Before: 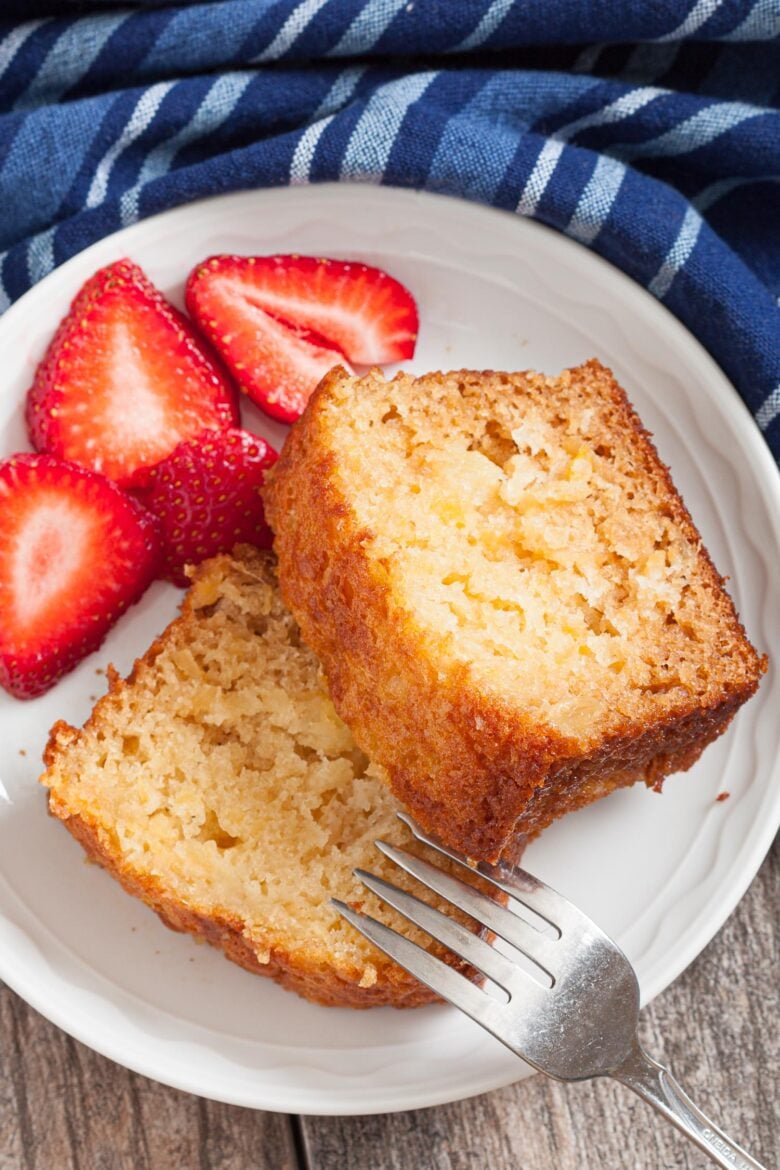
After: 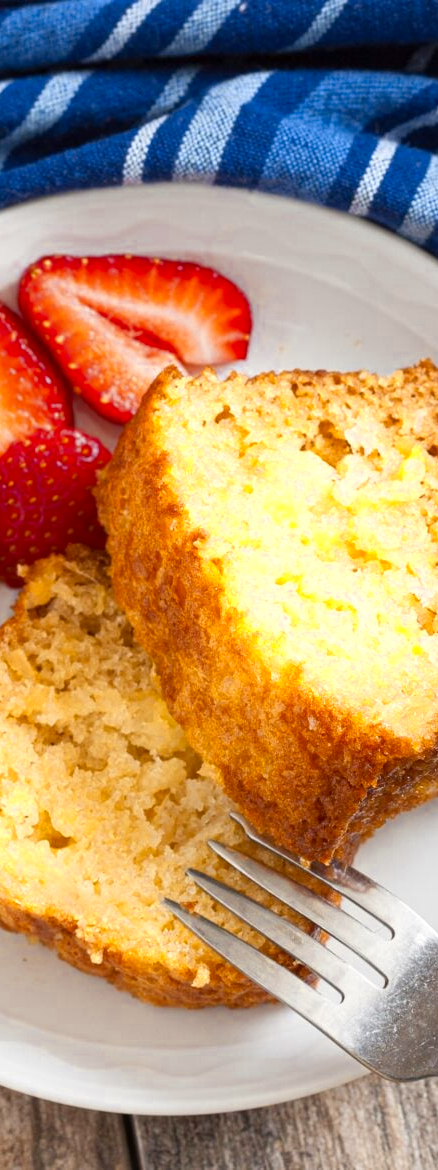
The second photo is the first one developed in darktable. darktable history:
crop: left 21.496%, right 22.254%
color zones: curves: ch0 [(0.004, 0.305) (0.261, 0.623) (0.389, 0.399) (0.708, 0.571) (0.947, 0.34)]; ch1 [(0.025, 0.645) (0.229, 0.584) (0.326, 0.551) (0.484, 0.262) (0.757, 0.643)]
color contrast: green-magenta contrast 0.8, blue-yellow contrast 1.1, unbound 0
